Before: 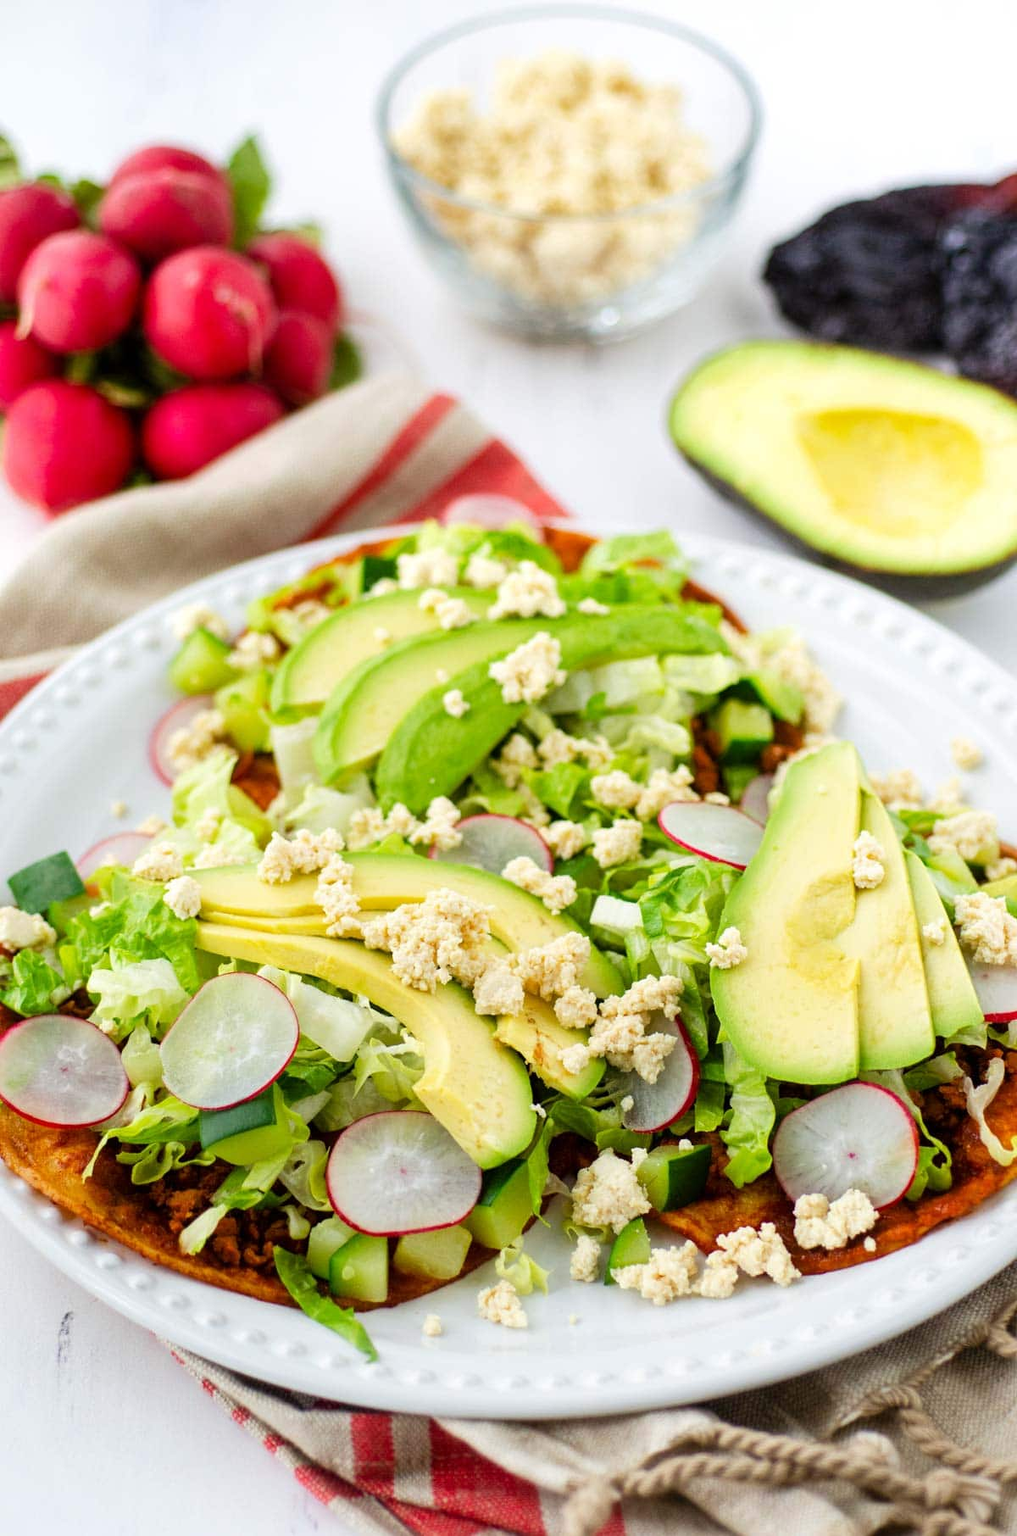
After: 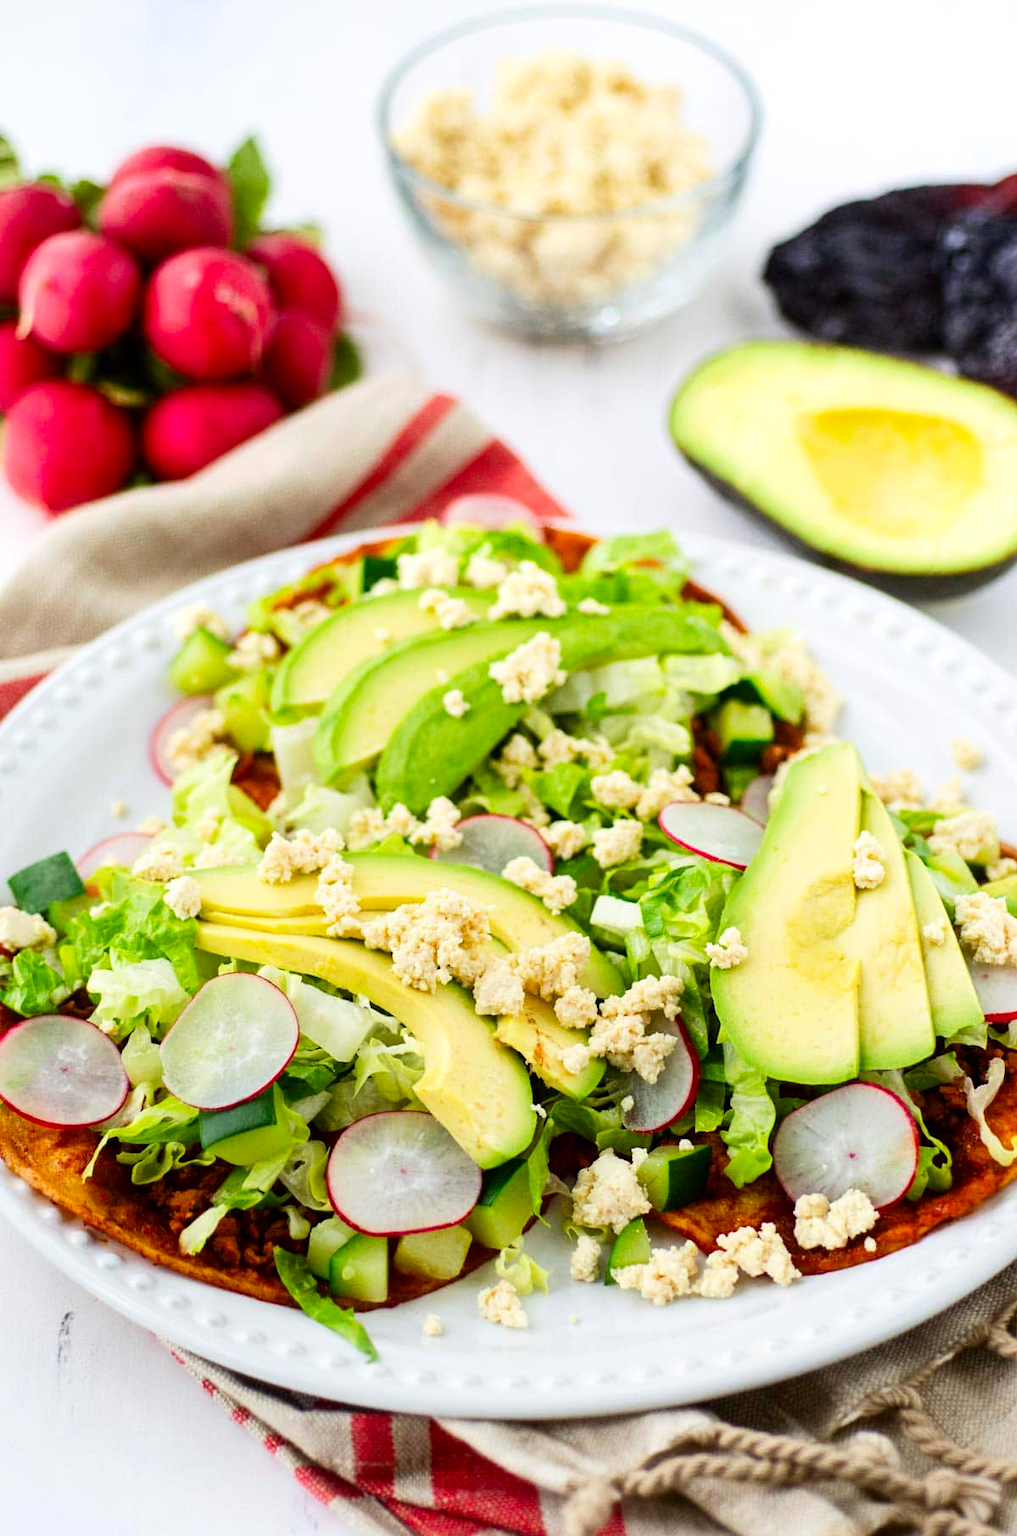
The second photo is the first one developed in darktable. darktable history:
contrast brightness saturation: contrast 0.152, brightness -0.014, saturation 0.104
